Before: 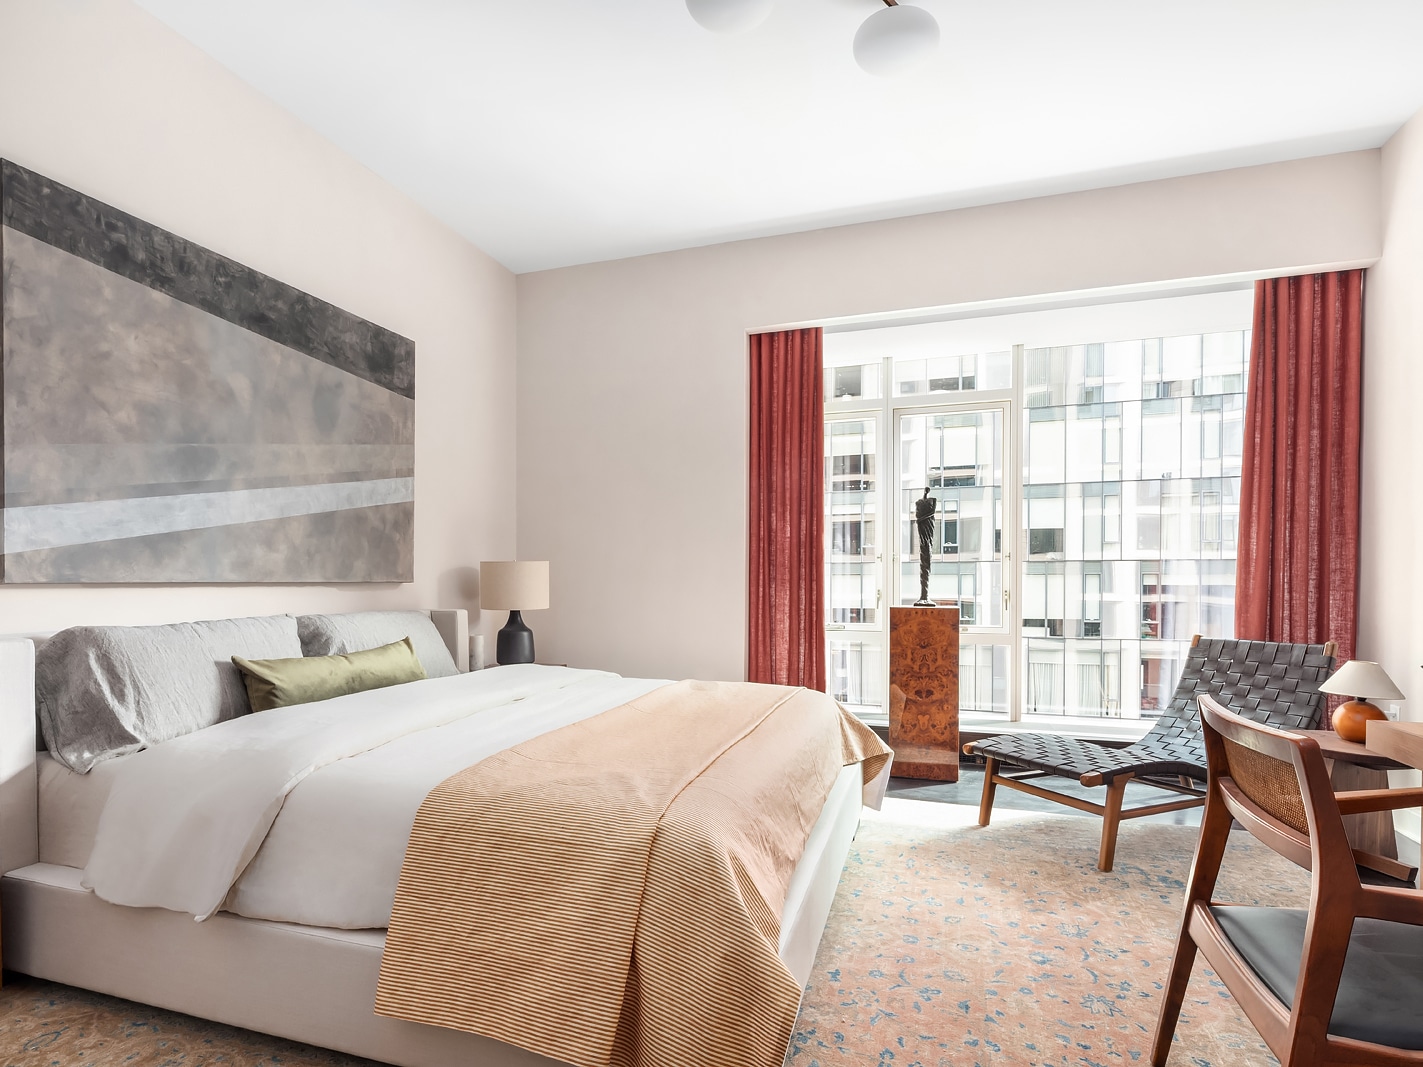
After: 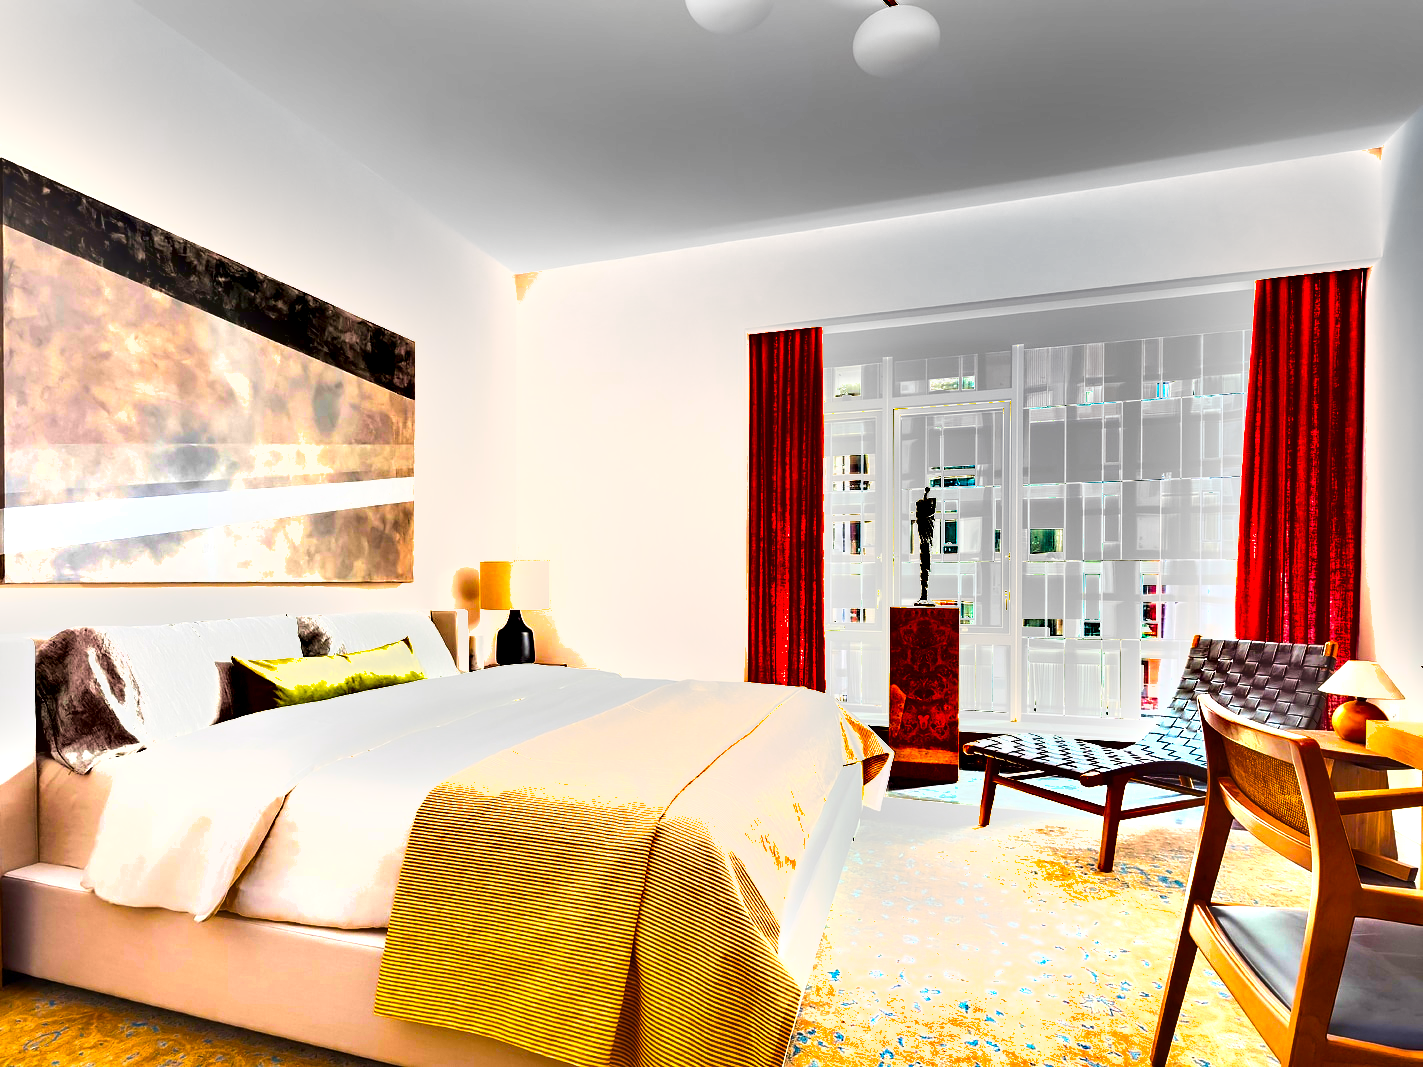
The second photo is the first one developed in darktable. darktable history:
color balance rgb: linear chroma grading › shadows 16.959%, linear chroma grading › highlights 60.33%, linear chroma grading › global chroma 49.942%, perceptual saturation grading › global saturation 37.254%, perceptual brilliance grading › global brilliance 29.251%, perceptual brilliance grading › highlights 12.261%, perceptual brilliance grading › mid-tones 24.931%, global vibrance 42.937%
shadows and highlights: low approximation 0.01, soften with gaussian
